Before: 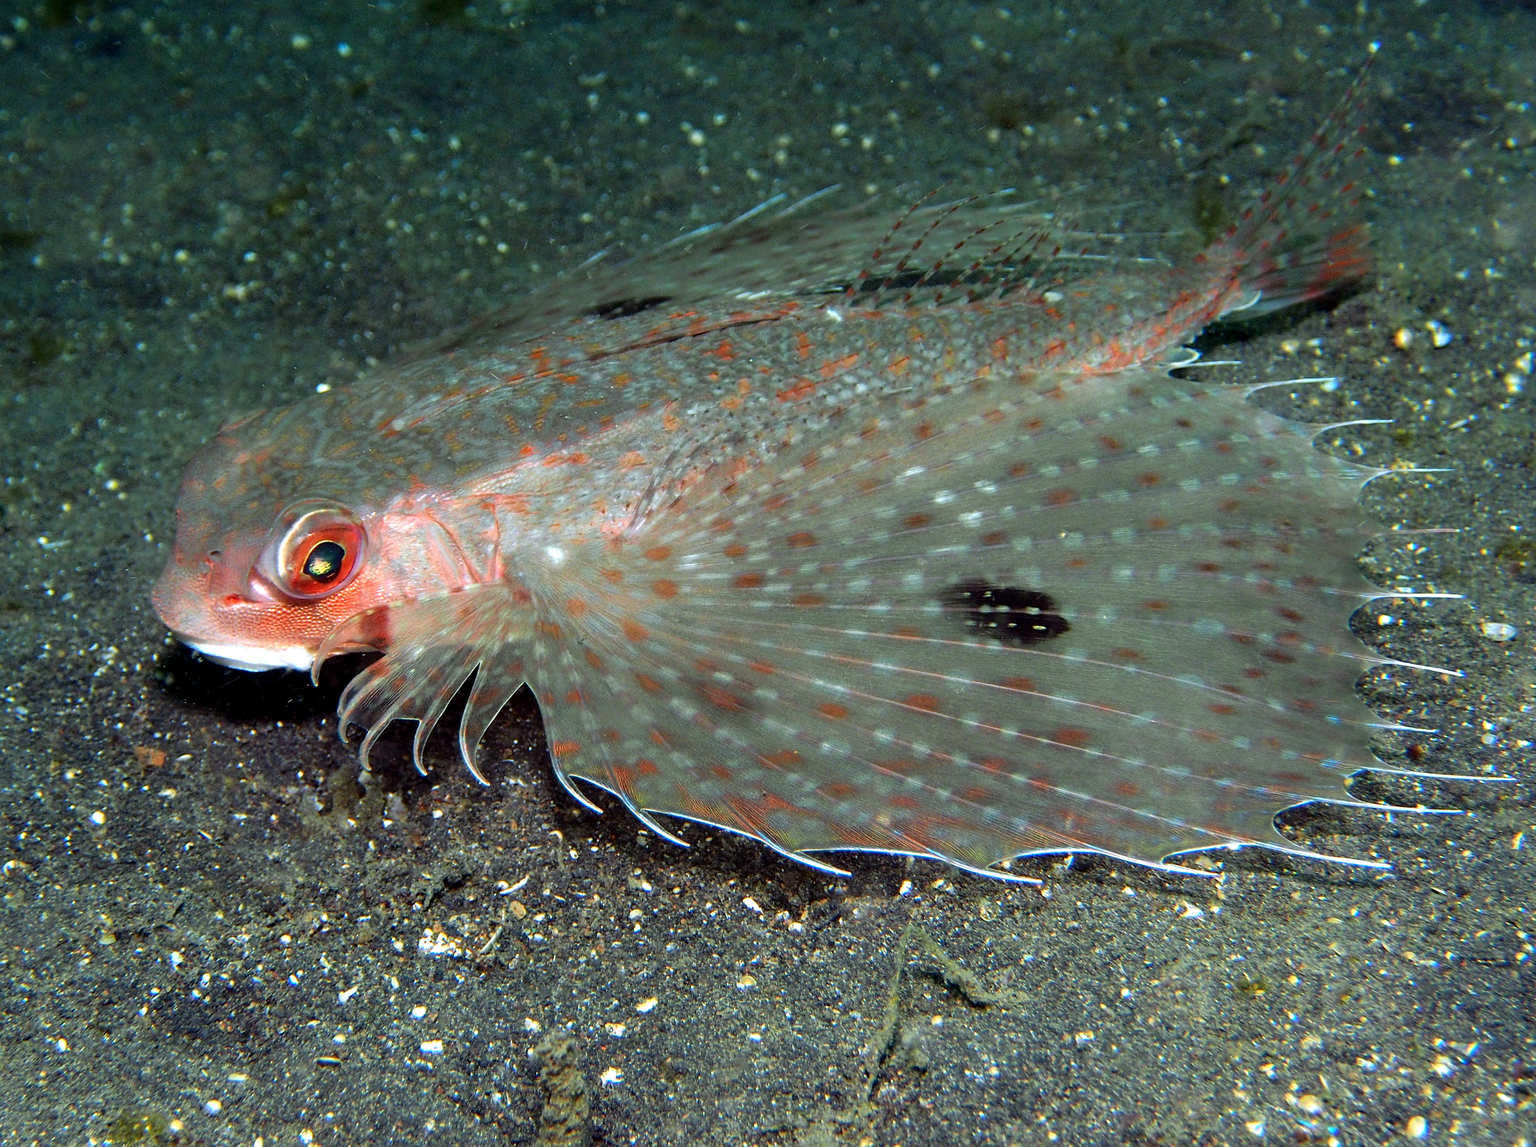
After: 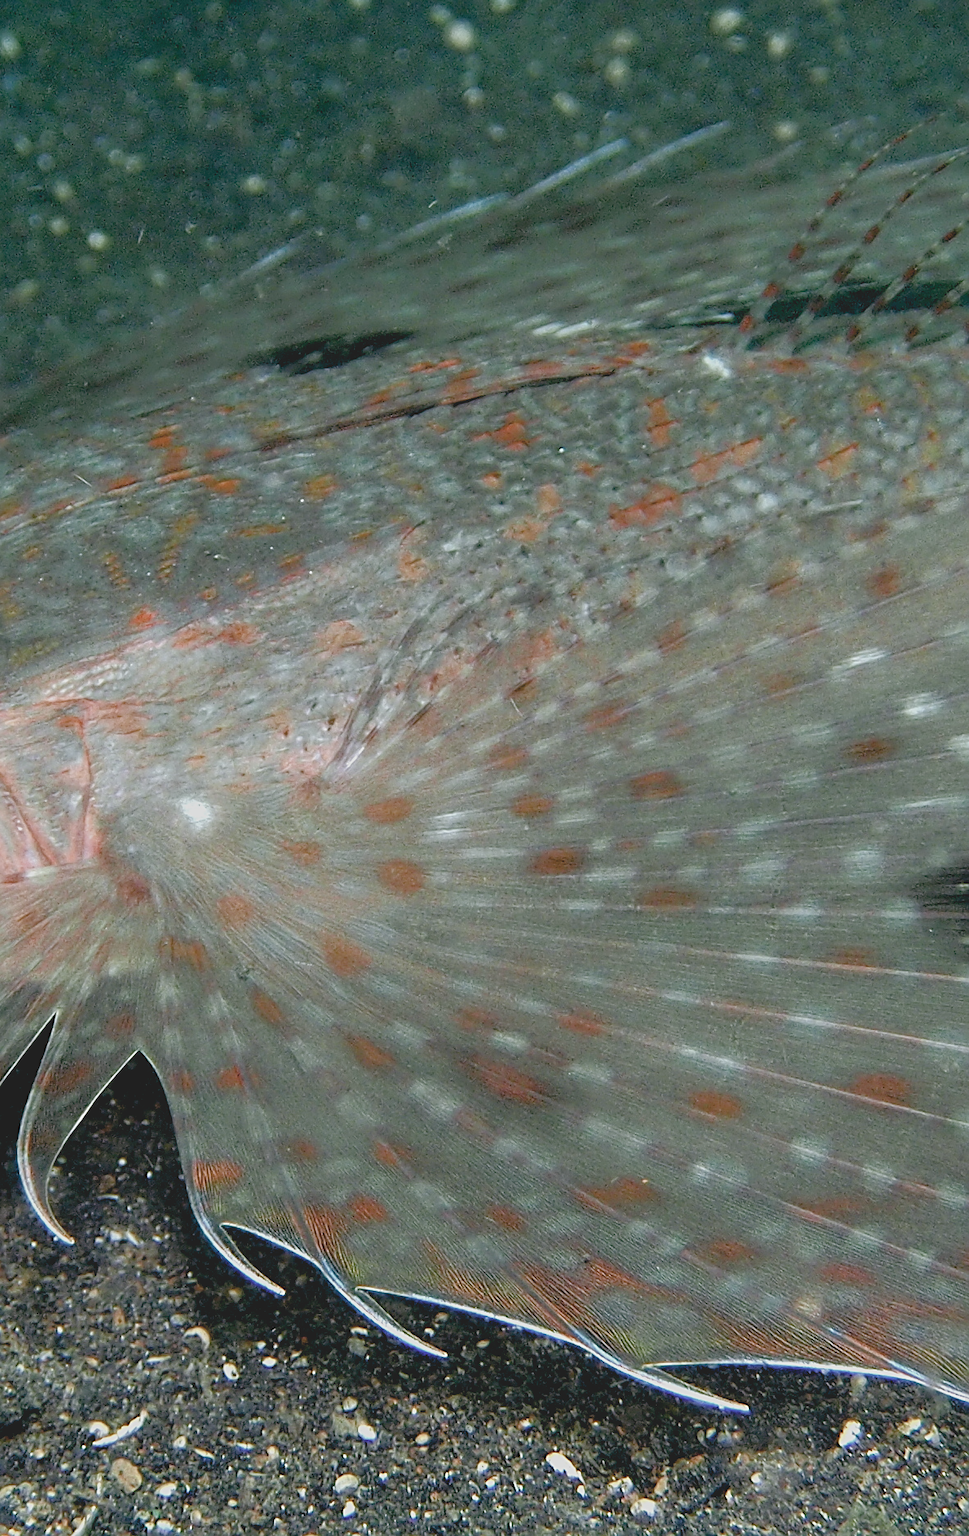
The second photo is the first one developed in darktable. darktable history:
color balance rgb: global offset › luminance -0.328%, global offset › chroma 0.113%, global offset › hue 164.88°, perceptual saturation grading › global saturation 25.07%, perceptual saturation grading › highlights -50.507%, perceptual saturation grading › shadows 31.101%
sharpen: on, module defaults
crop and rotate: left 29.368%, top 10.379%, right 36.81%, bottom 17.802%
contrast brightness saturation: contrast -0.245, saturation -0.426
